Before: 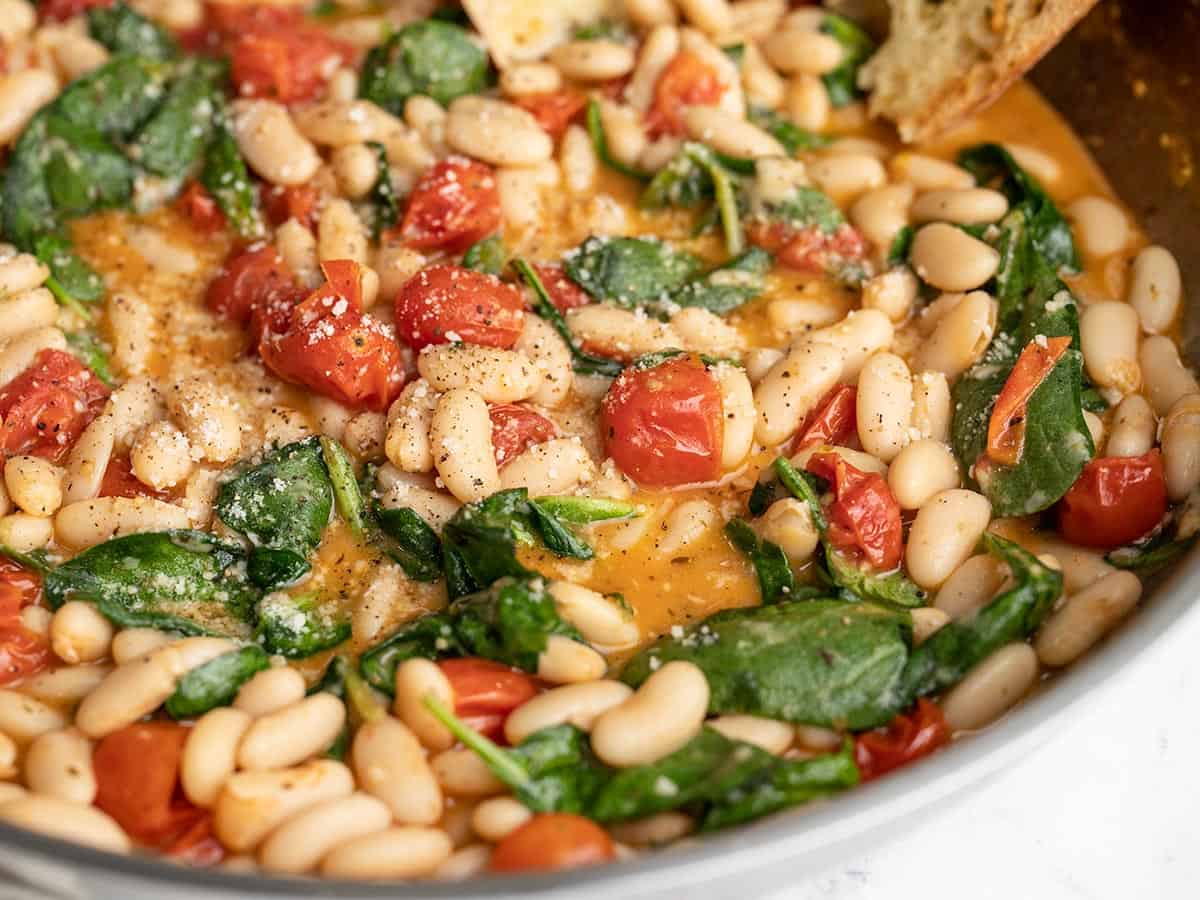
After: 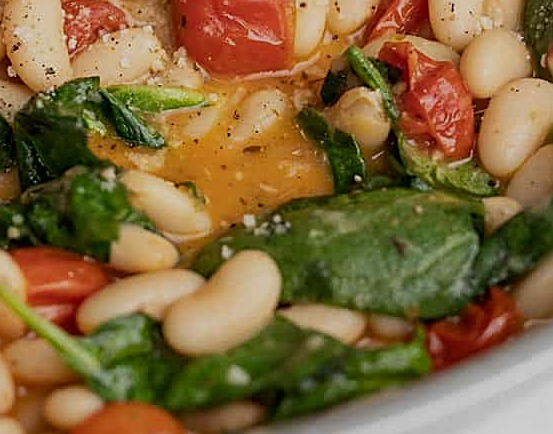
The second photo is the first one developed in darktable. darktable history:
sharpen: on, module defaults
crop: left 35.713%, top 45.769%, right 18.181%, bottom 5.911%
exposure: exposure -0.605 EV, compensate highlight preservation false
